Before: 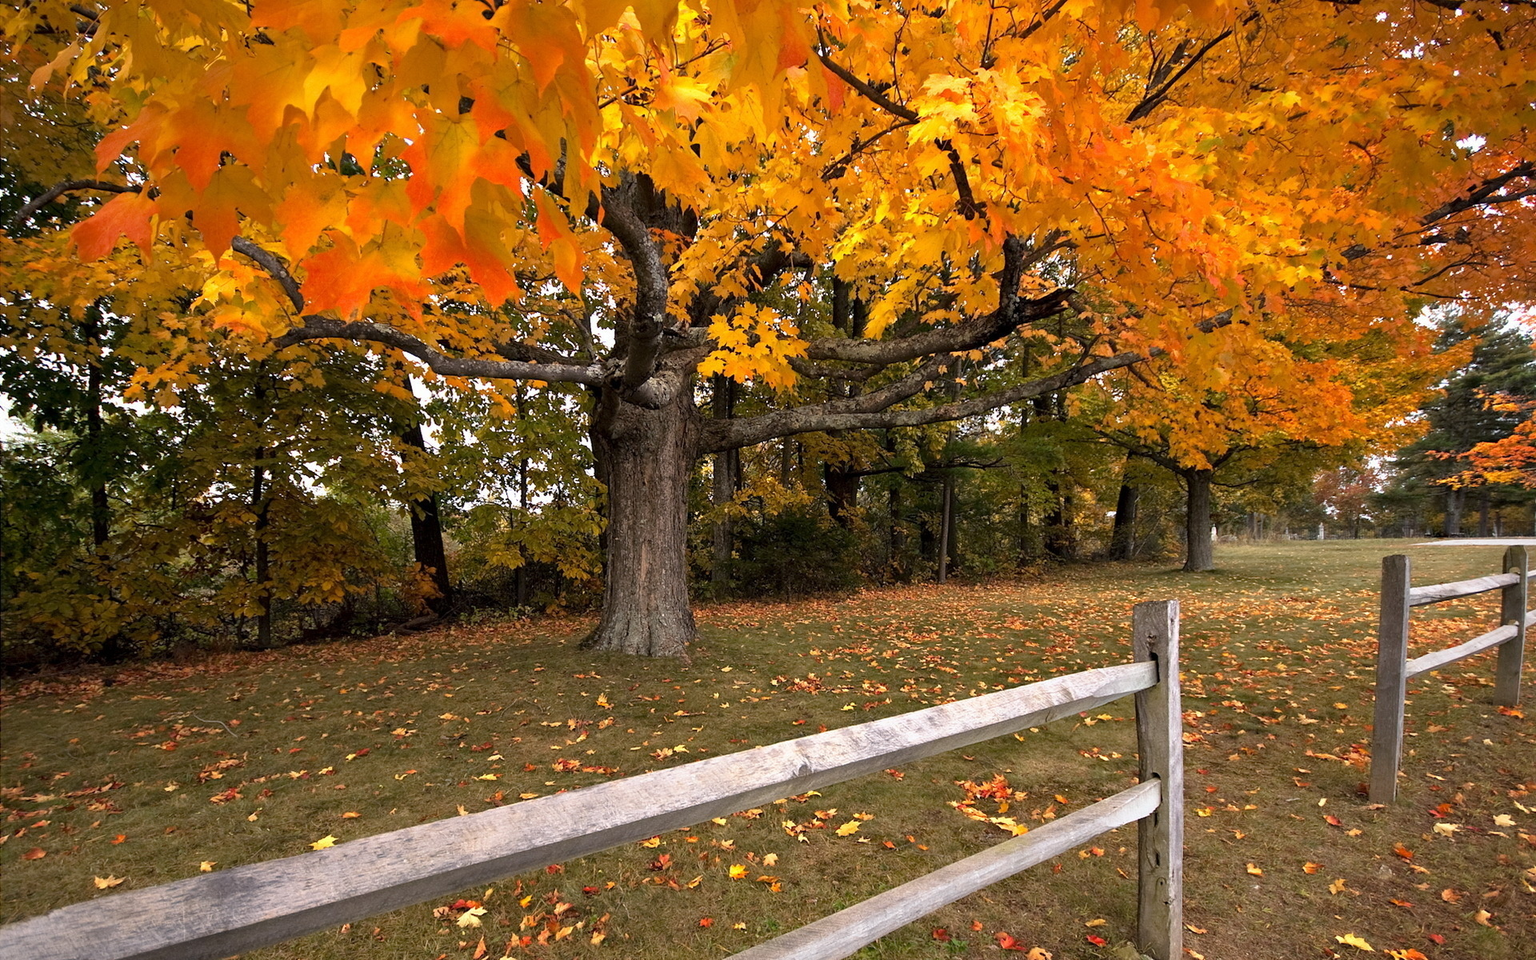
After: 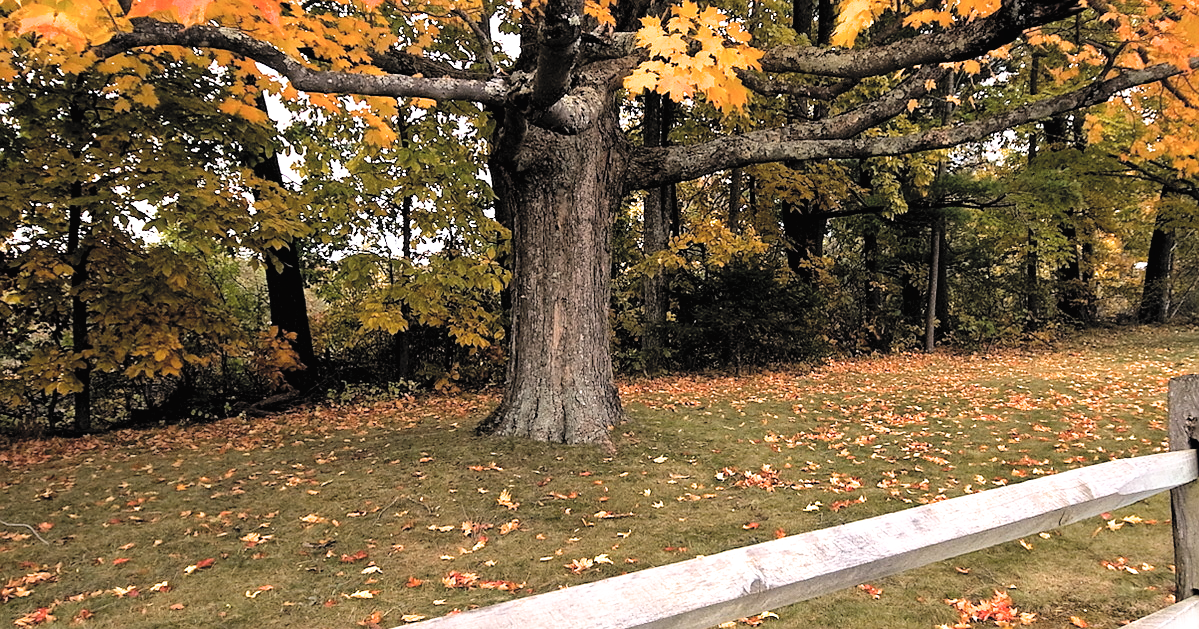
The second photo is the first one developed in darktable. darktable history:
filmic rgb: black relative exposure -8.19 EV, white relative exposure 2.2 EV, target white luminance 99.971%, hardness 7.18, latitude 75.71%, contrast 1.319, highlights saturation mix -2.39%, shadows ↔ highlights balance 30.83%, color science v6 (2022)
contrast equalizer: y [[0.439, 0.44, 0.442, 0.457, 0.493, 0.498], [0.5 ×6], [0.5 ×6], [0 ×6], [0 ×6]], mix 0.274
sharpen: radius 1.006, threshold 0.97
contrast brightness saturation: contrast 0.103, brightness 0.31, saturation 0.143
color correction: highlights b* -0.026
crop: left 12.951%, top 31.495%, right 24.59%, bottom 16.039%
